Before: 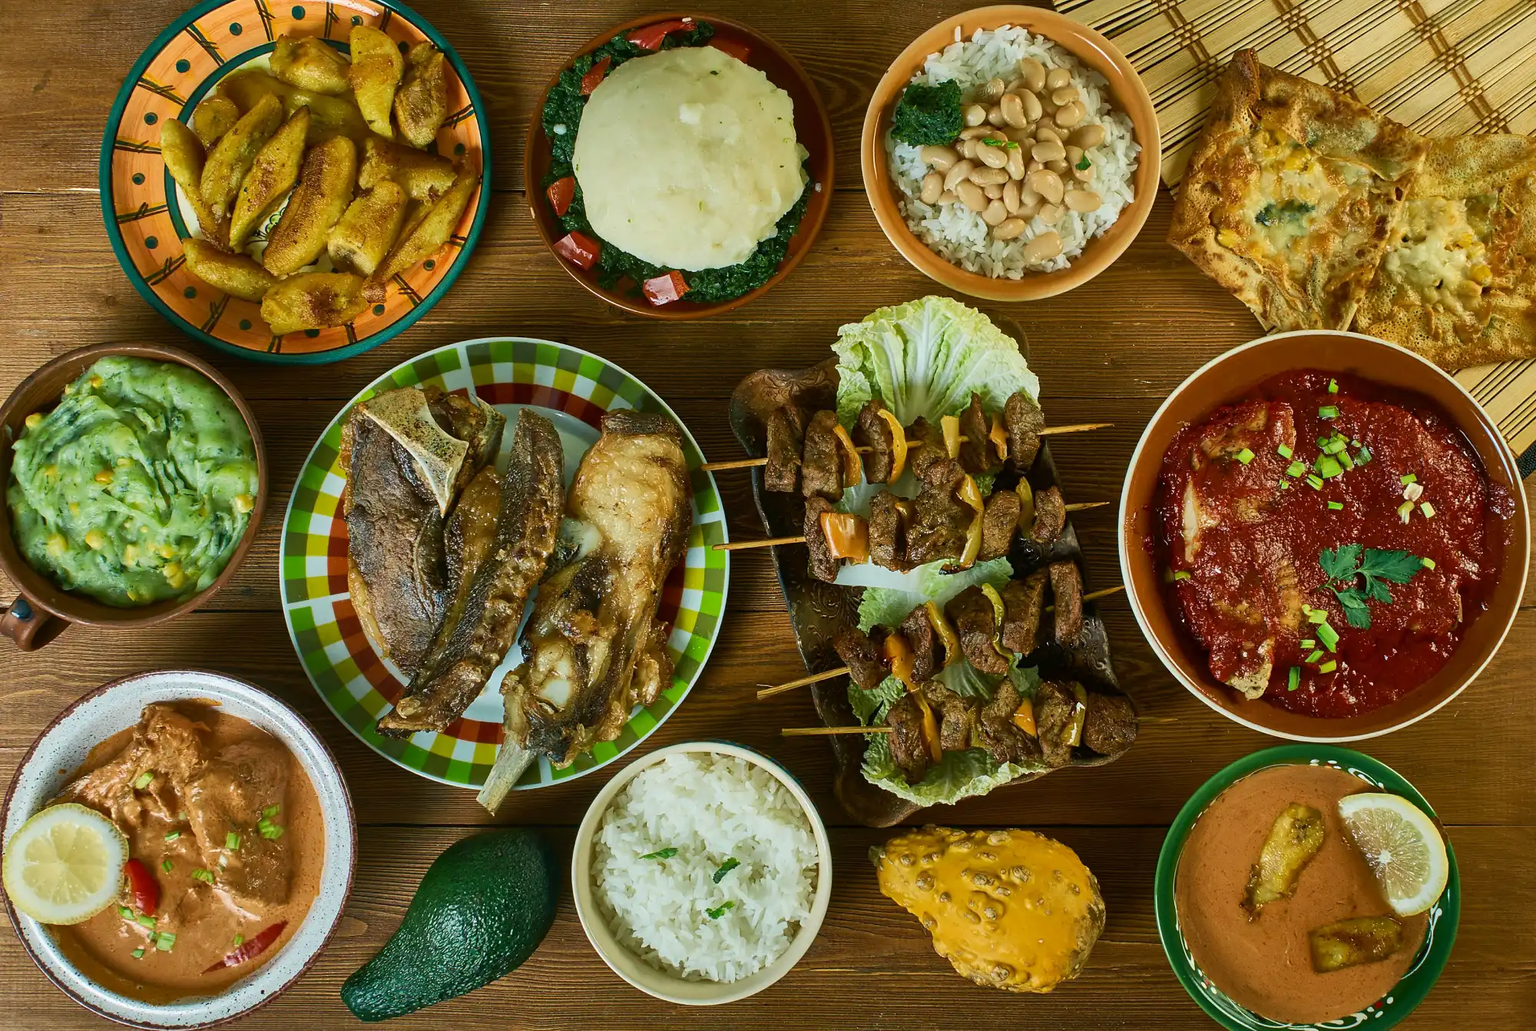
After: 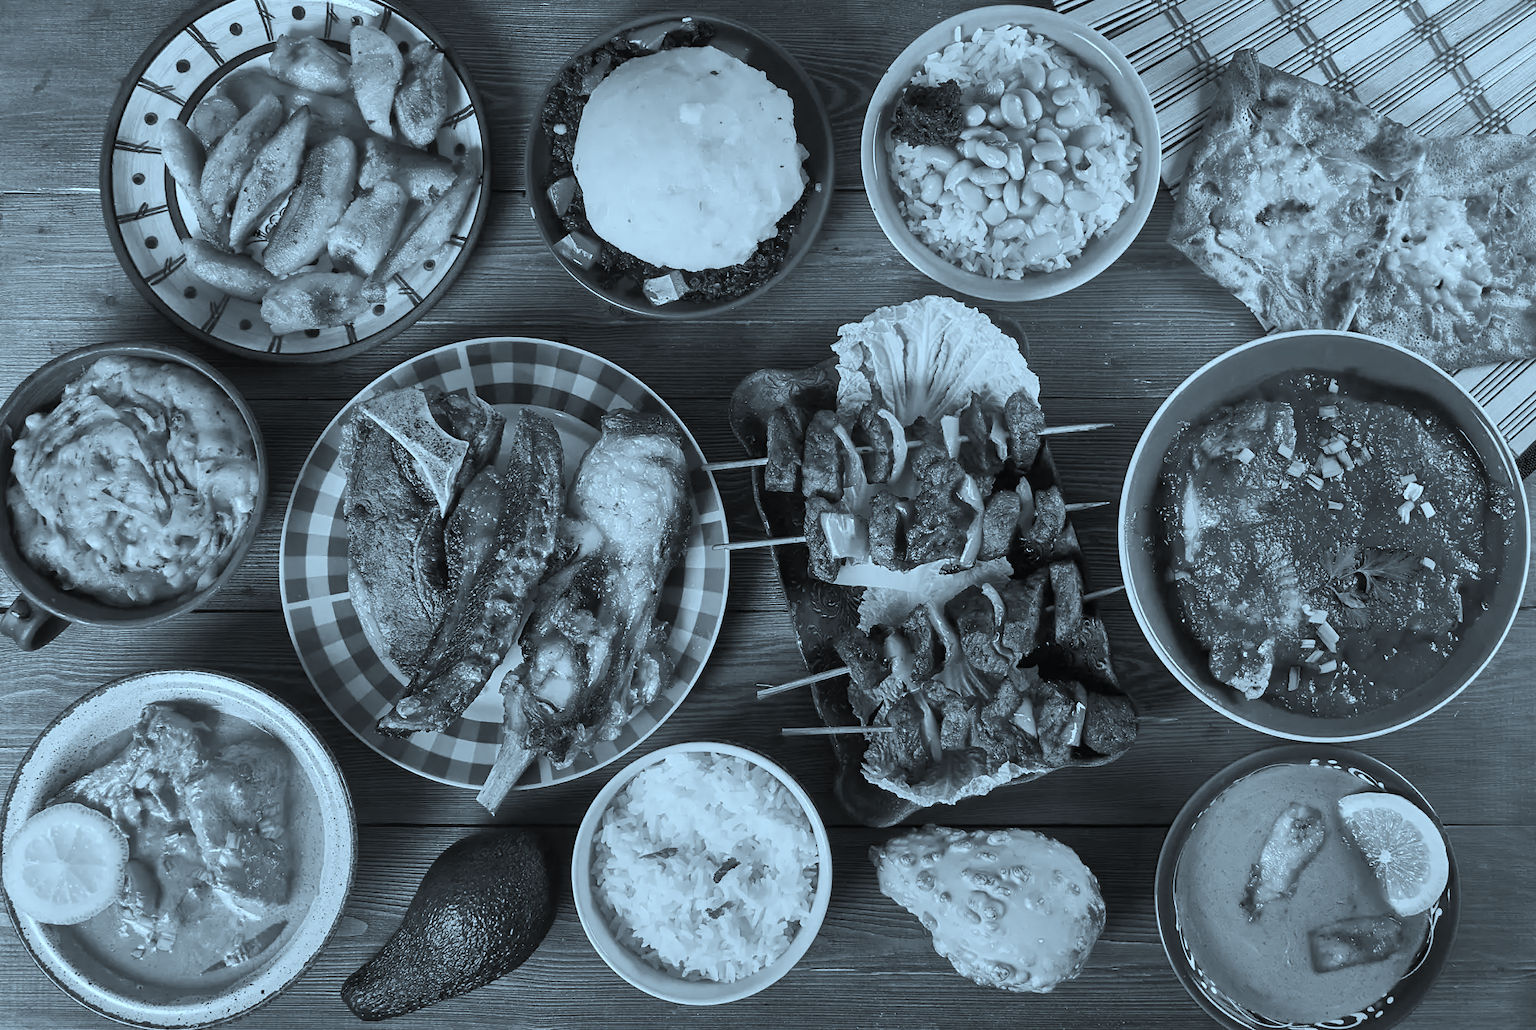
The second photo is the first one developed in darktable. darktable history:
color balance: on, module defaults
color calibration: output gray [0.714, 0.278, 0, 0], illuminant same as pipeline (D50), adaptation none (bypass)
color correction: highlights a* -10.69, highlights b* -19.19
